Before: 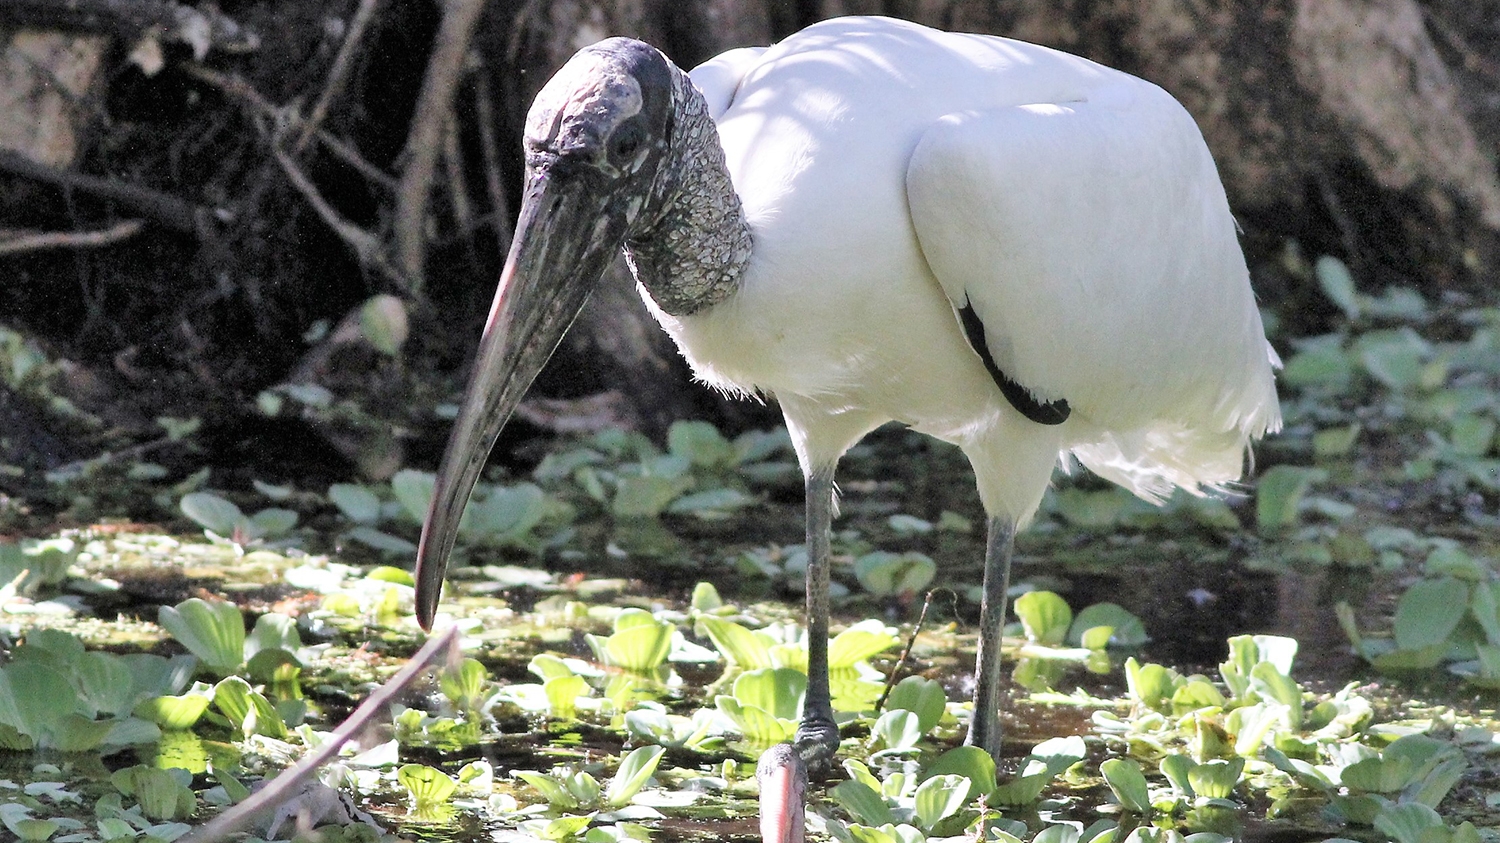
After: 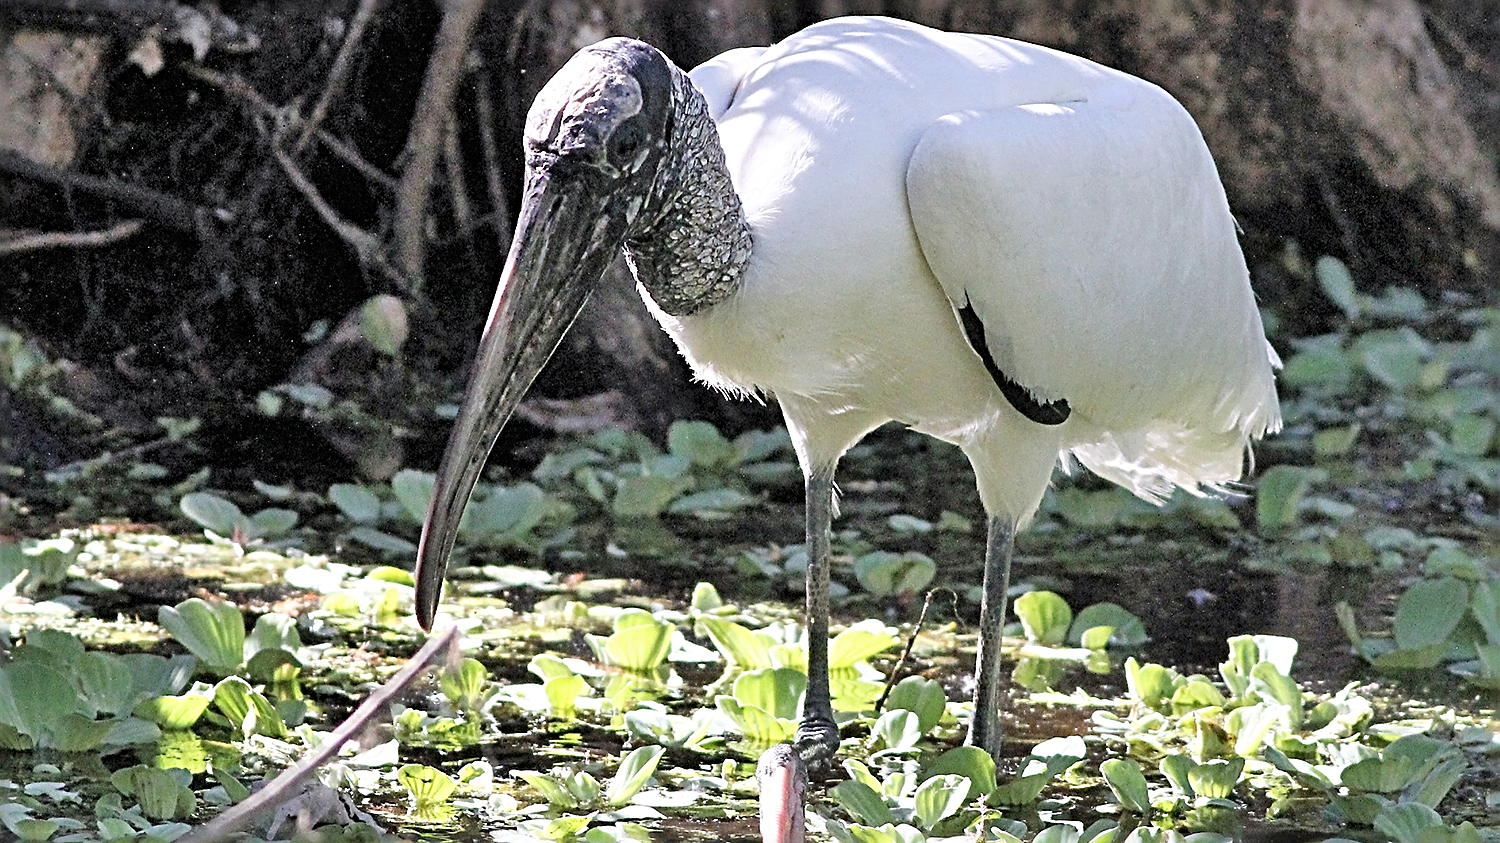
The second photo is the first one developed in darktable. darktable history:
sharpen: radius 3.705, amount 0.93
